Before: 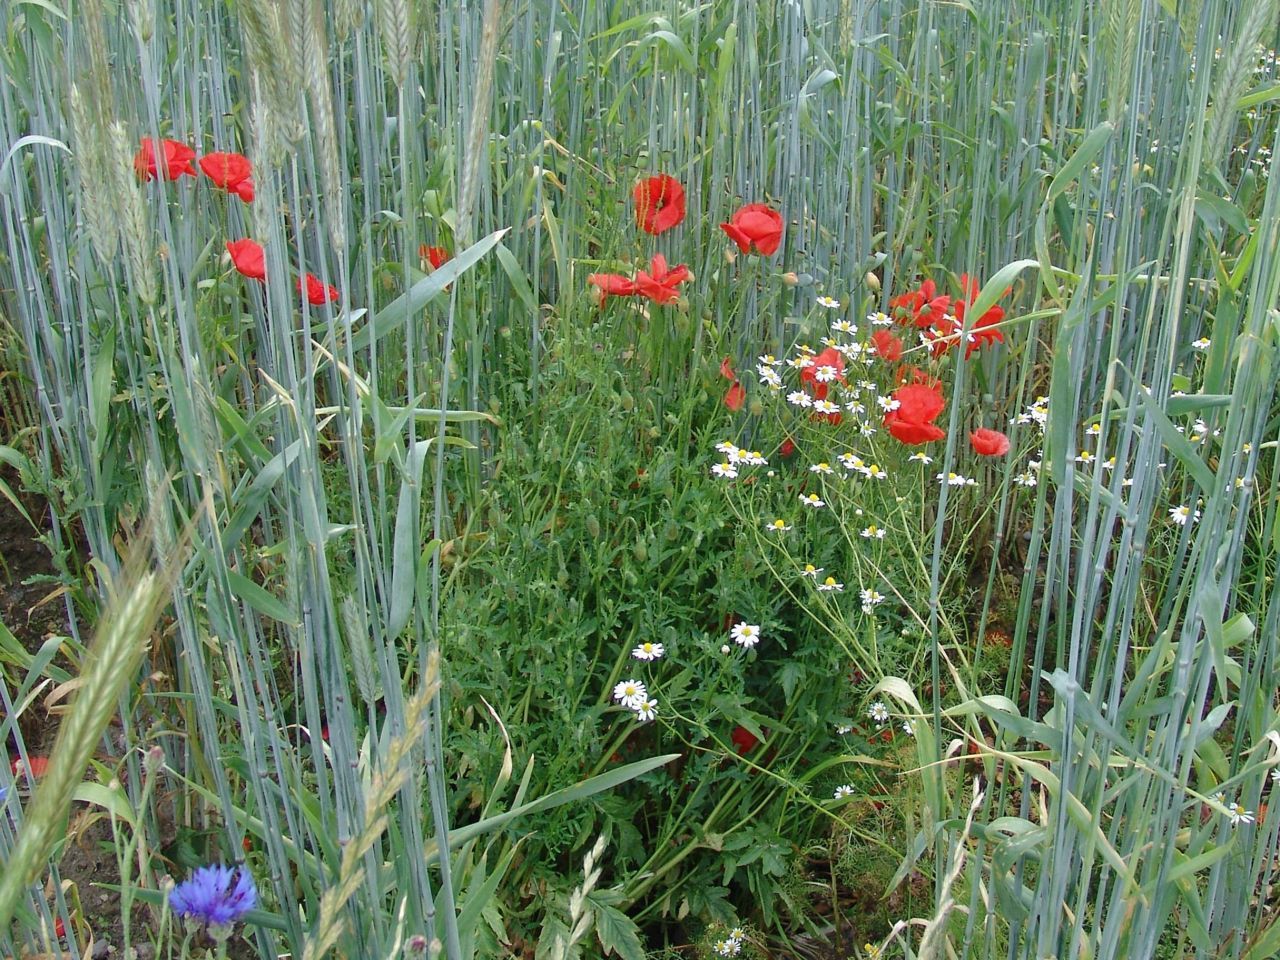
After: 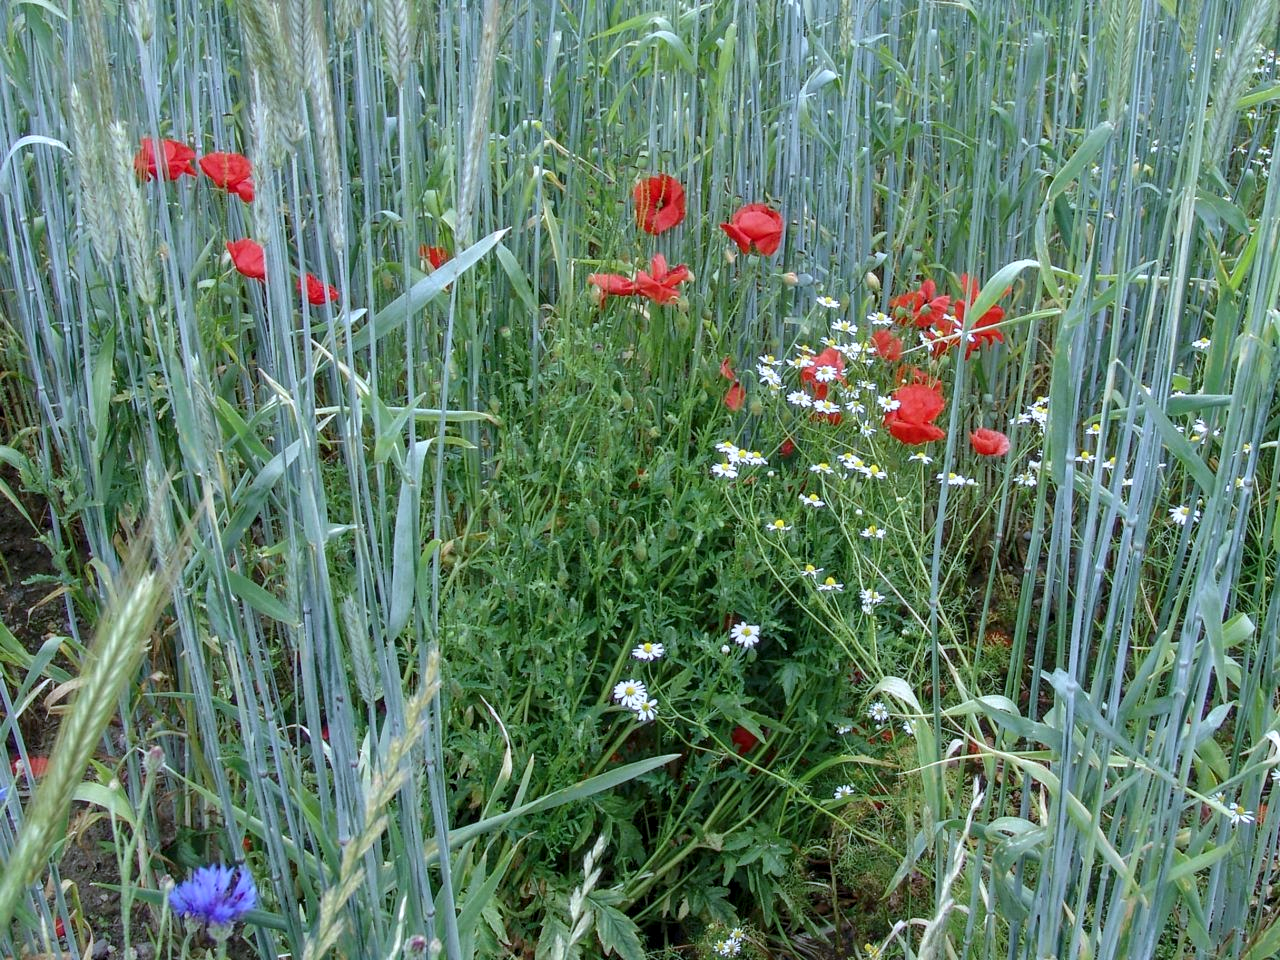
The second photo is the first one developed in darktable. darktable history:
local contrast: detail 130%
white balance: red 0.931, blue 1.11
